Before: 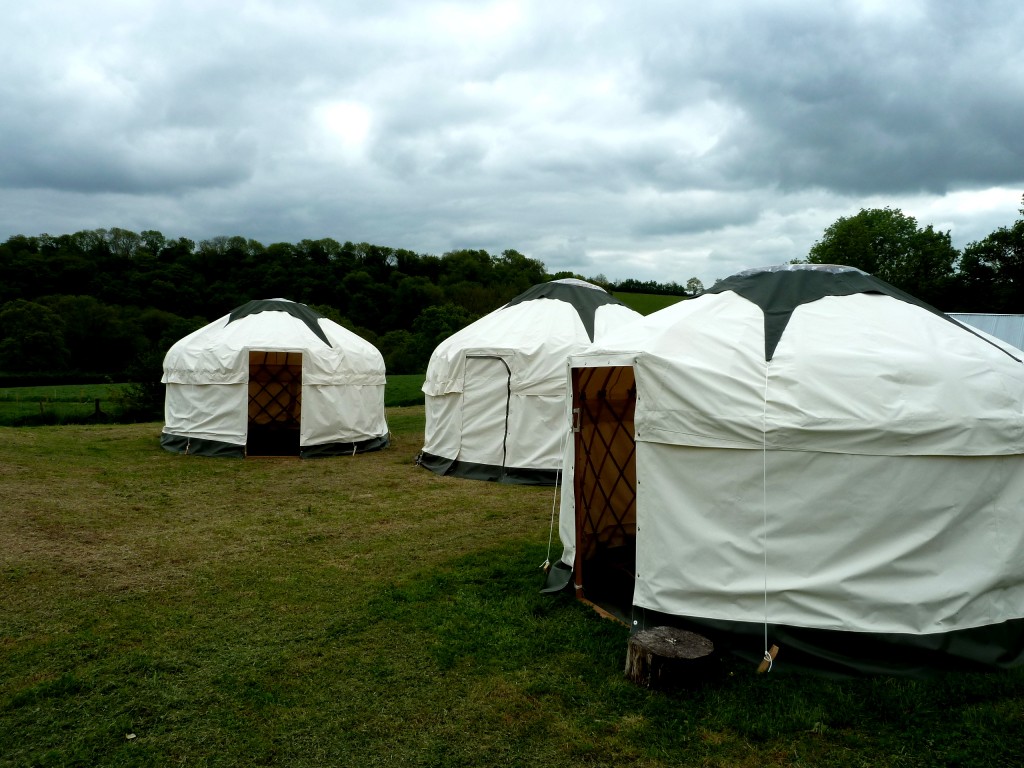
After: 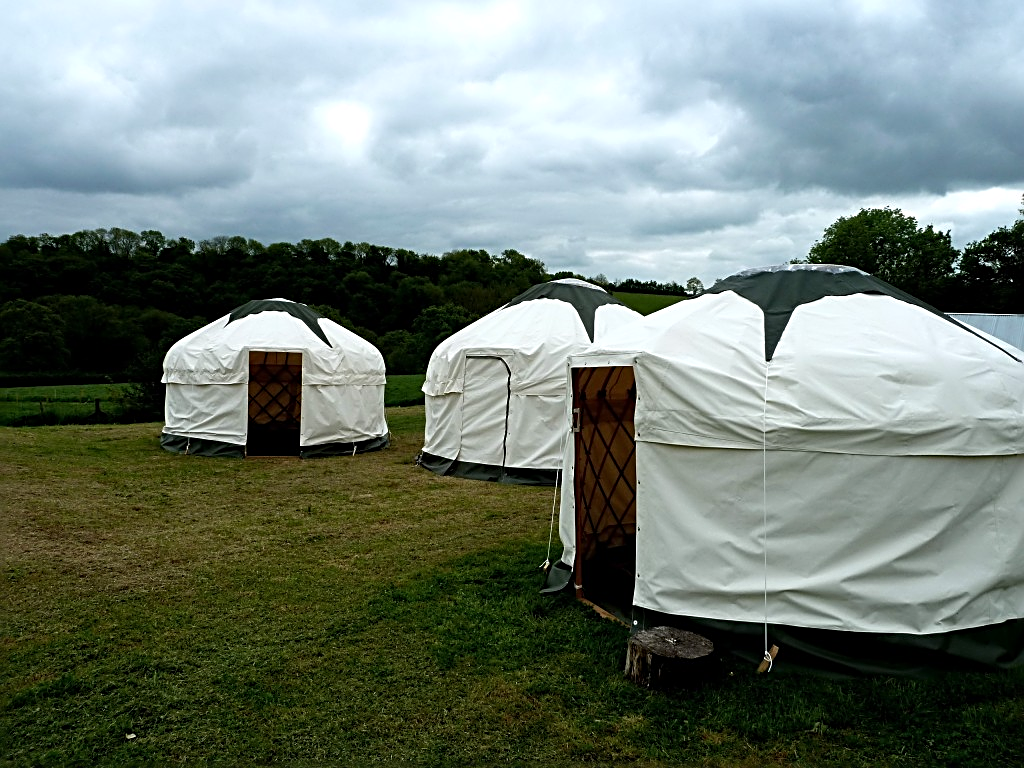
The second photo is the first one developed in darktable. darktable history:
white balance: red 1.004, blue 1.024
sharpen: radius 2.676, amount 0.669
